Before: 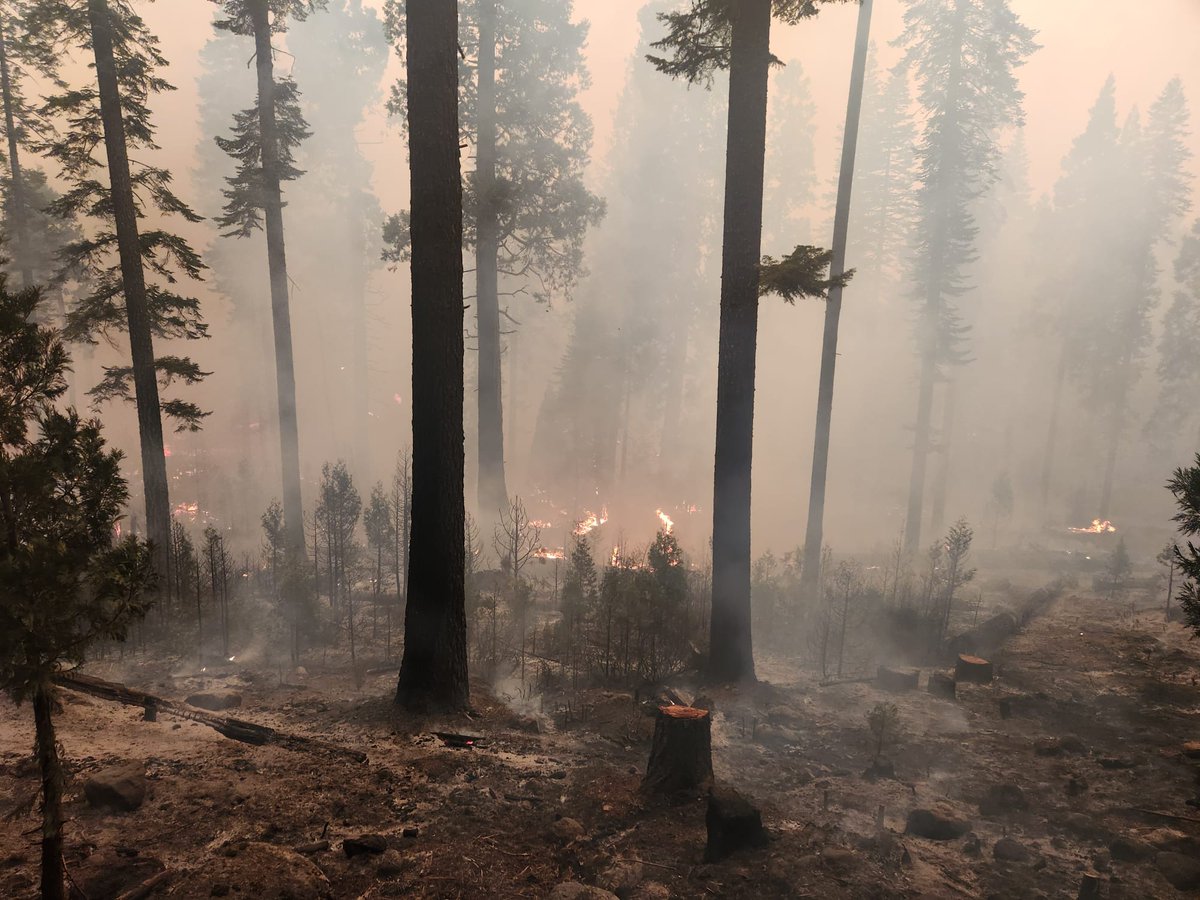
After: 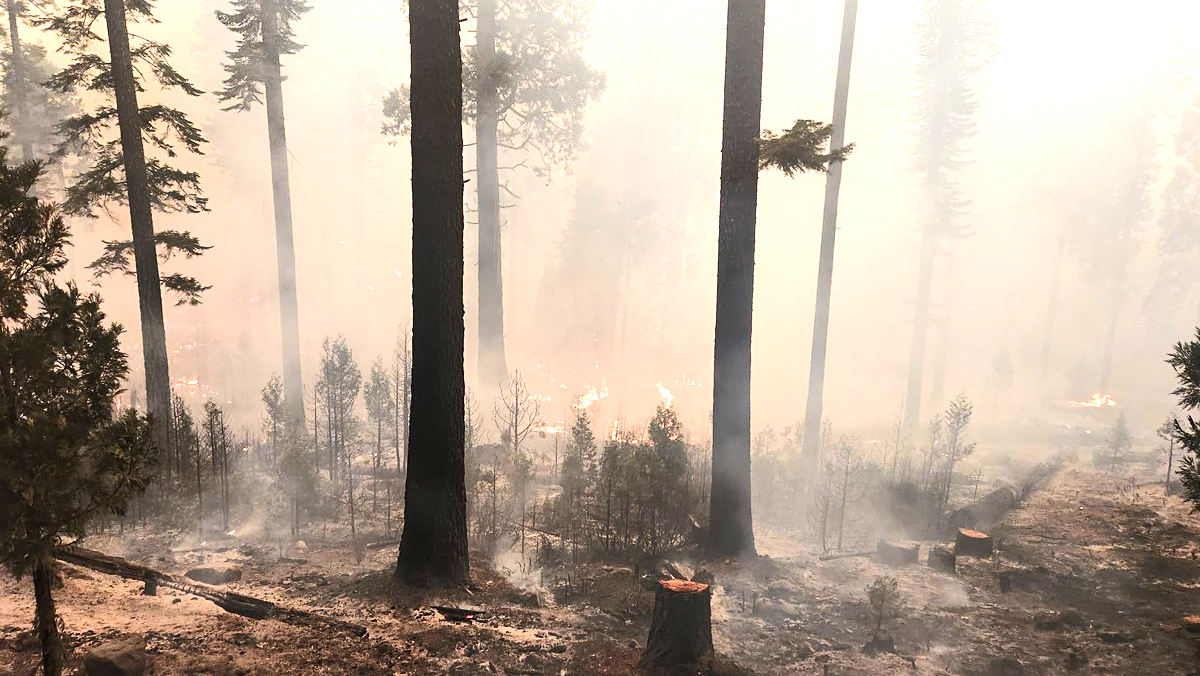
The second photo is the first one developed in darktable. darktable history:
crop: top 14.025%, bottom 10.856%
sharpen: amount 0.205
exposure: black level correction 0, exposure 0.899 EV, compensate exposure bias true, compensate highlight preservation false
tone equalizer: -8 EV 0.003 EV, -7 EV -0.007 EV, -6 EV 0.044 EV, -5 EV 0.028 EV, -4 EV 0.269 EV, -3 EV 0.631 EV, -2 EV 0.557 EV, -1 EV 0.175 EV, +0 EV 0.04 EV, edges refinement/feathering 500, mask exposure compensation -1.57 EV, preserve details no
